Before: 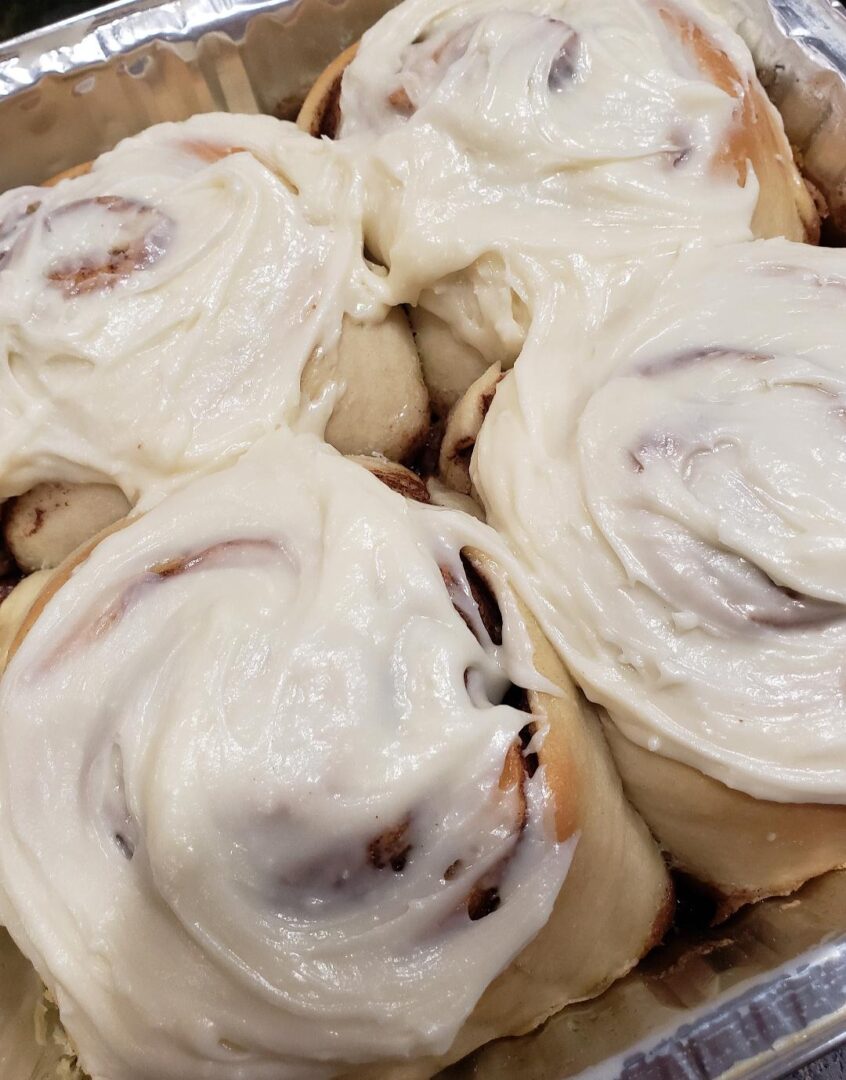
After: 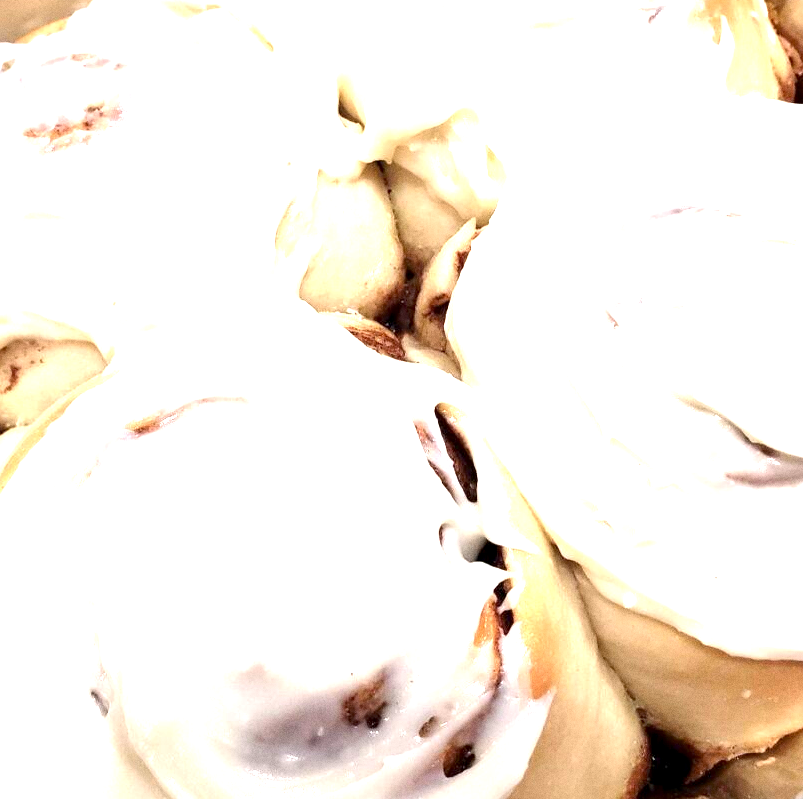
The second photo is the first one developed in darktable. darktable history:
exposure: black level correction 0.001, exposure 1.84 EV, compensate highlight preservation false
crop and rotate: left 2.991%, top 13.302%, right 1.981%, bottom 12.636%
grain: coarseness 0.09 ISO
